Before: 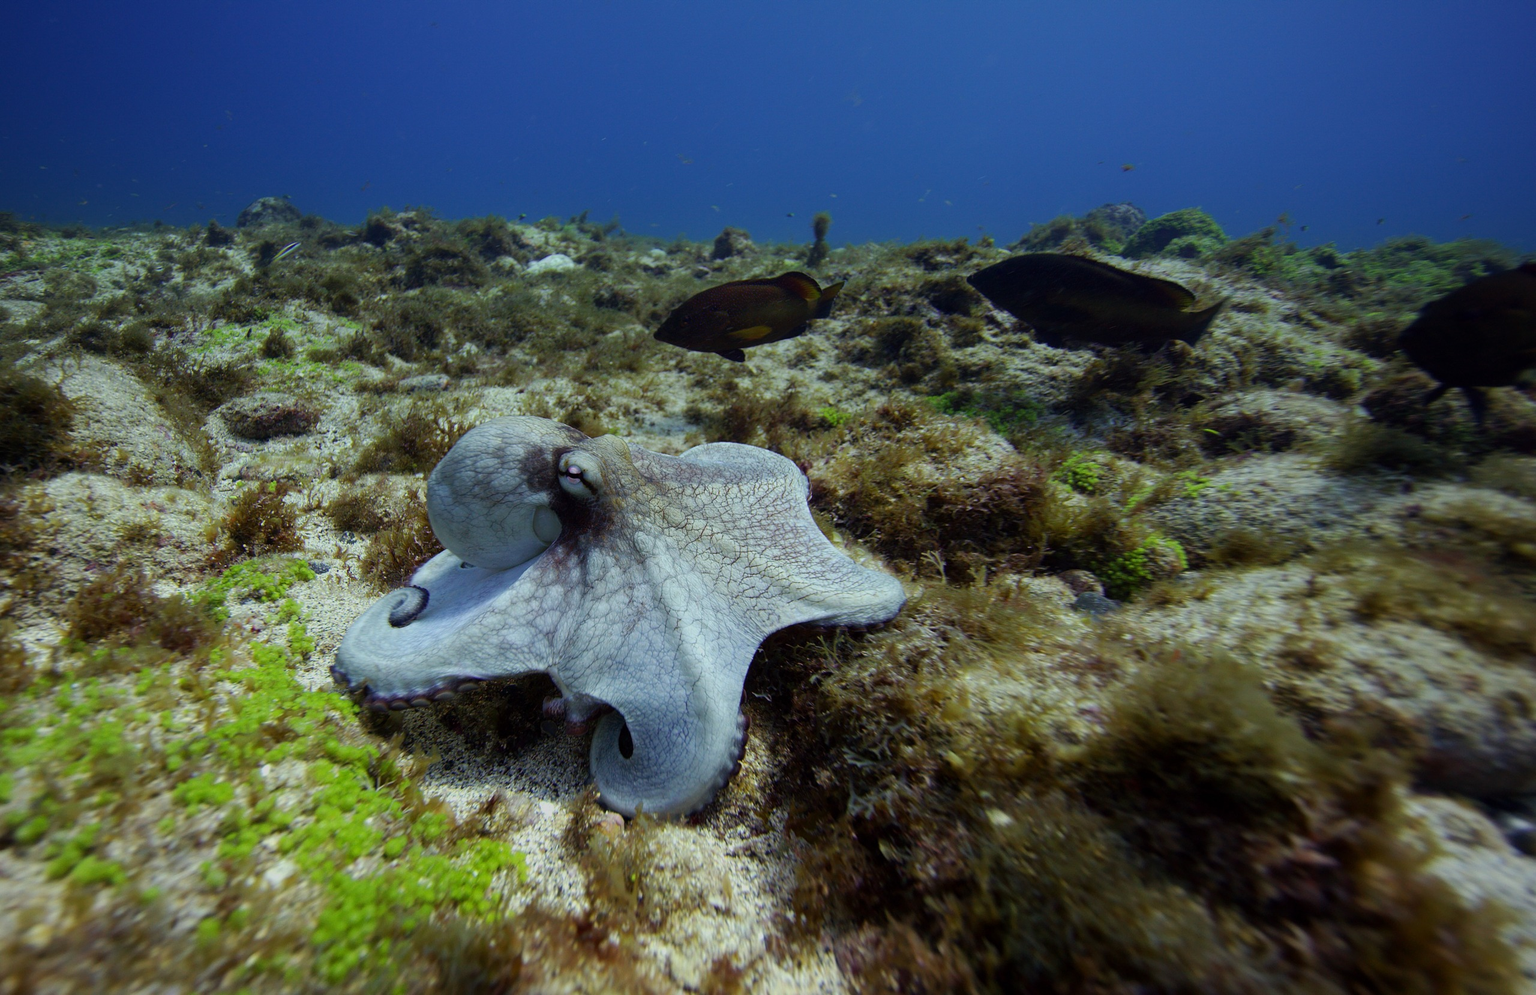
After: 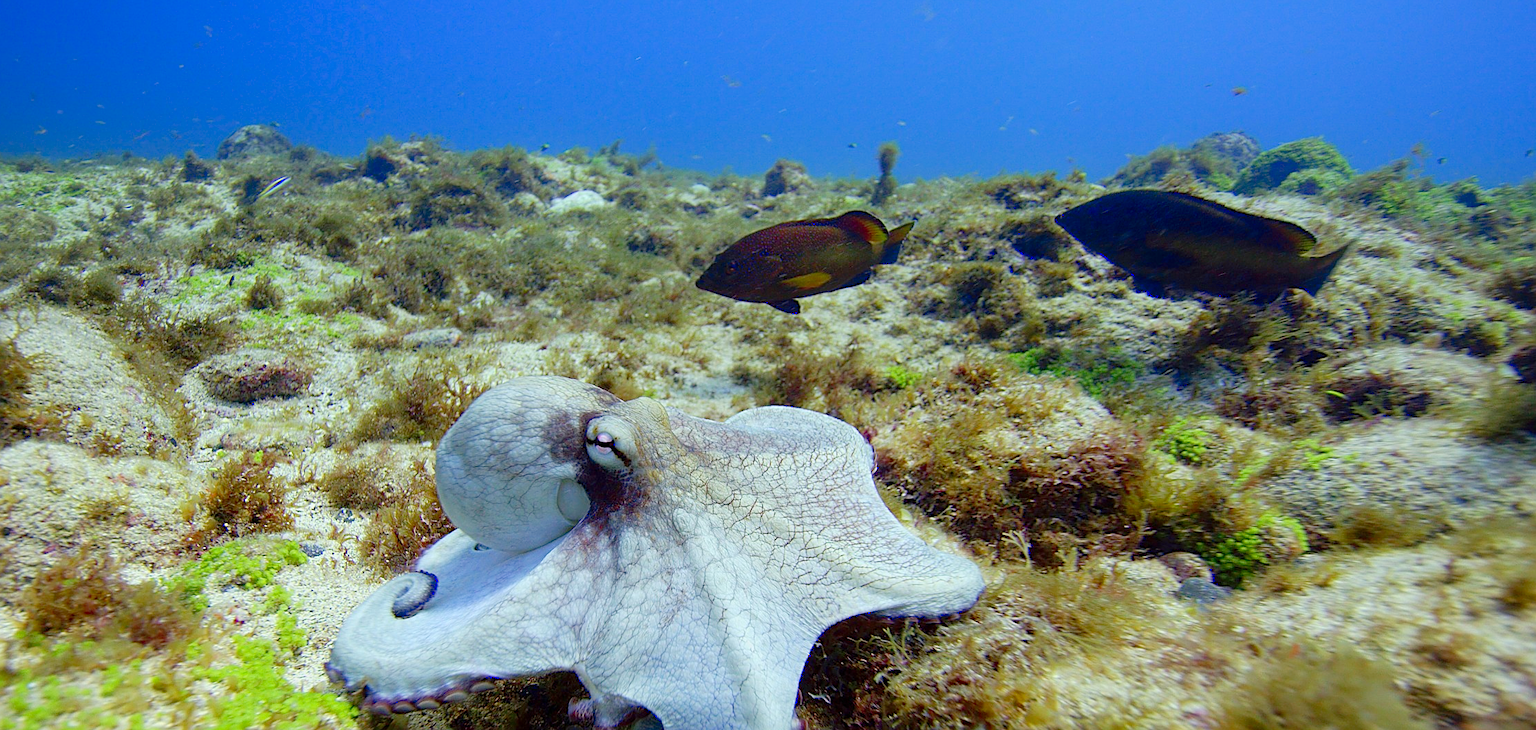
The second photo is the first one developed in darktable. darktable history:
sharpen: amount 0.494
crop: left 3.117%, top 8.913%, right 9.66%, bottom 27.03%
levels: levels [0, 0.397, 0.955]
